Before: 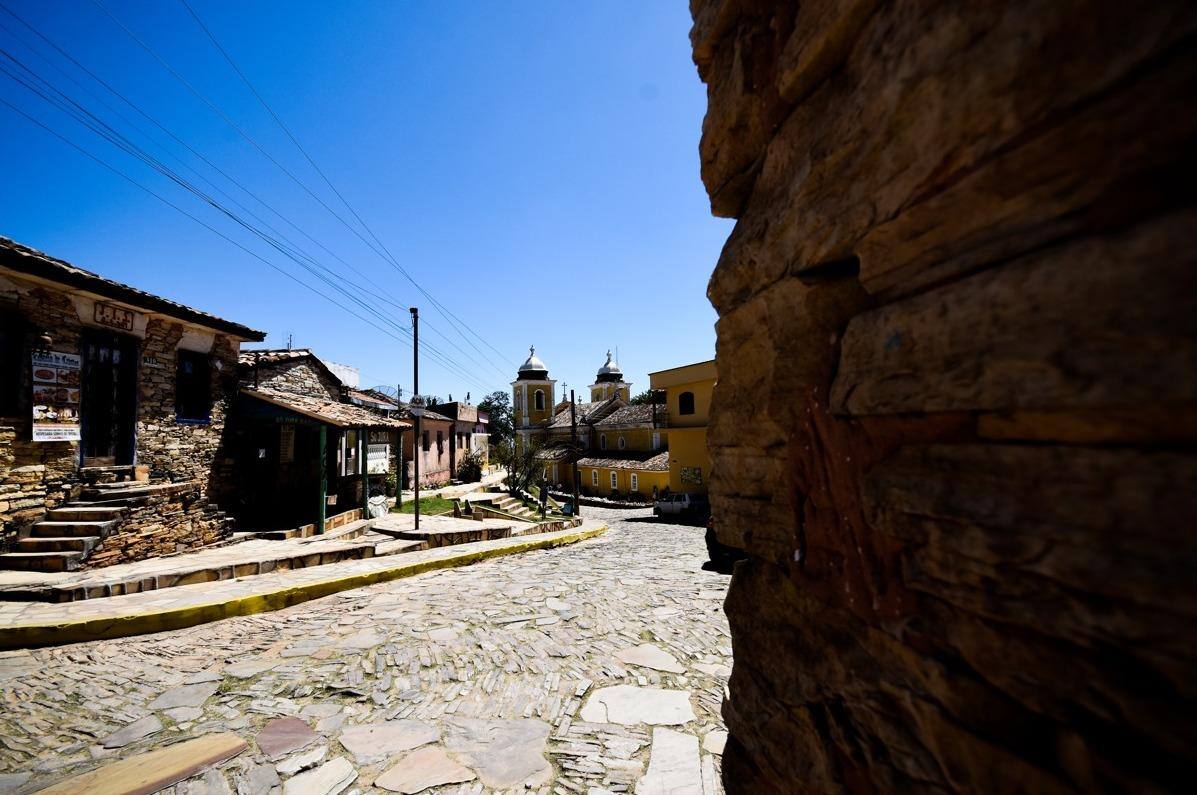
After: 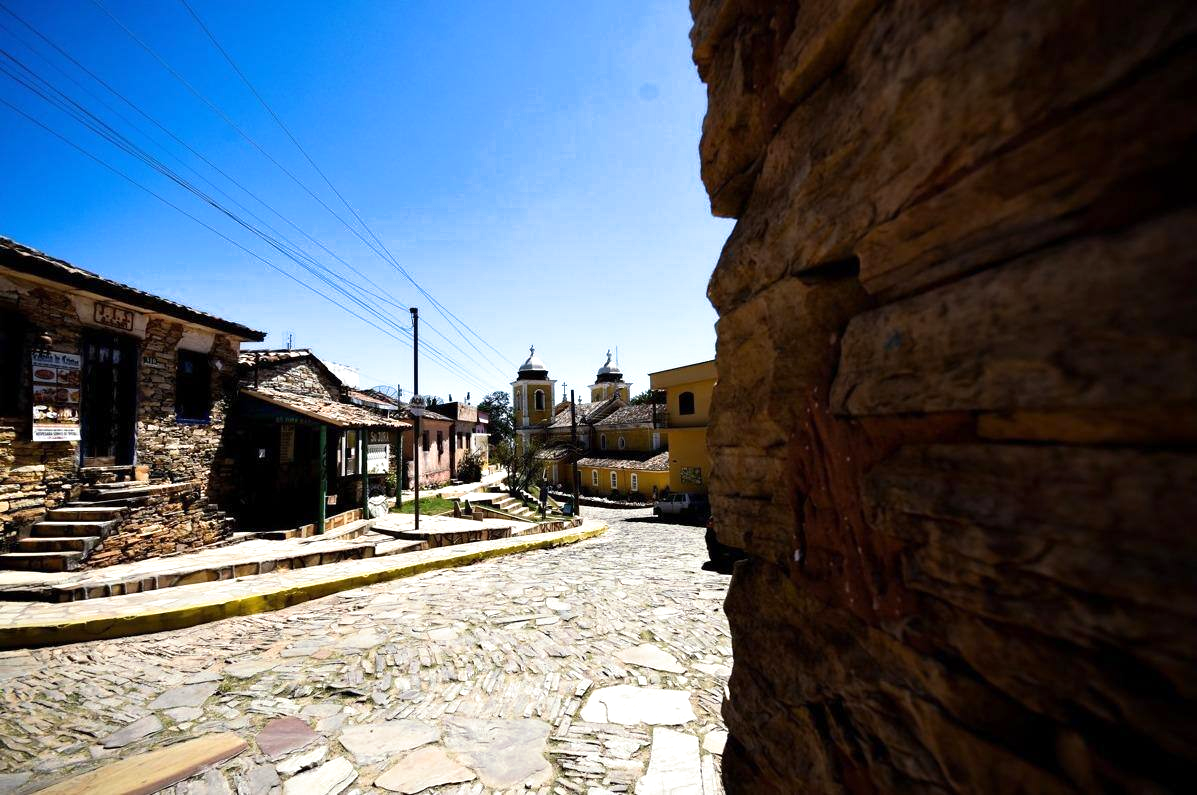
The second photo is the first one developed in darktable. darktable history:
exposure: exposure 0.375 EV, compensate highlight preservation false
split-toning: shadows › saturation 0.61, highlights › saturation 0.58, balance -28.74, compress 87.36%
